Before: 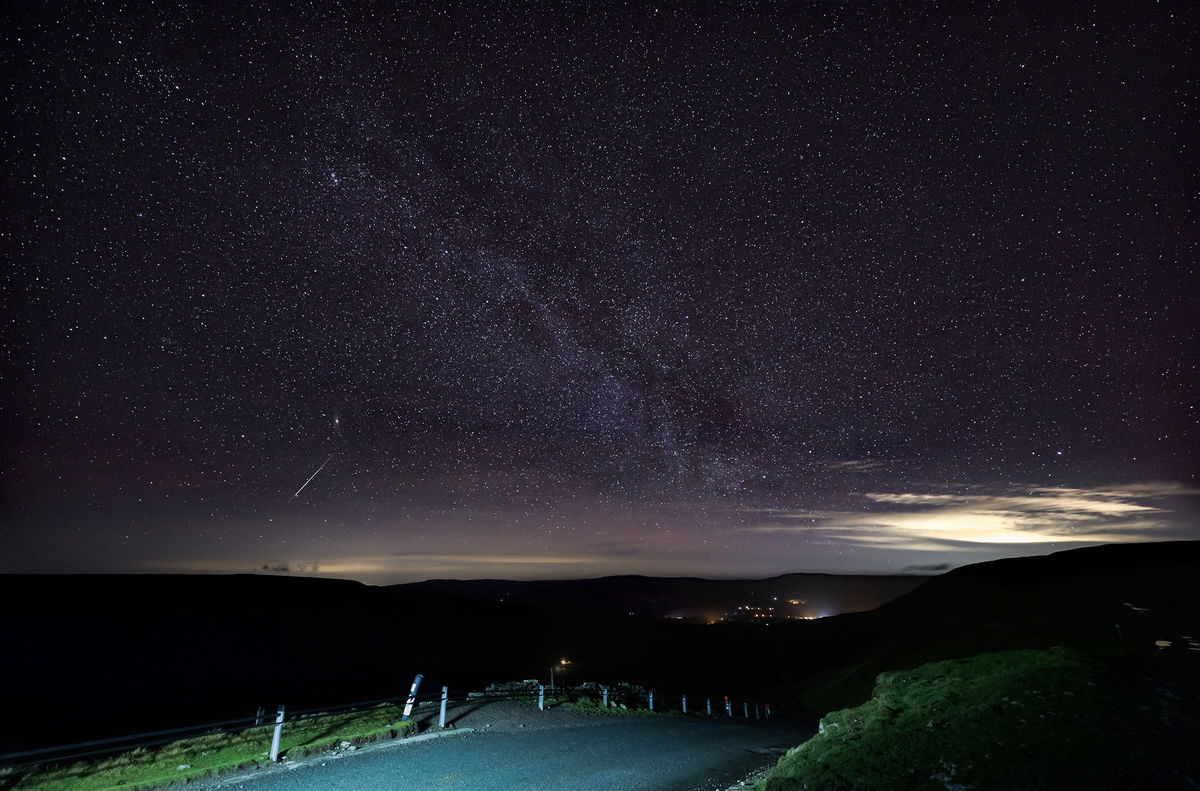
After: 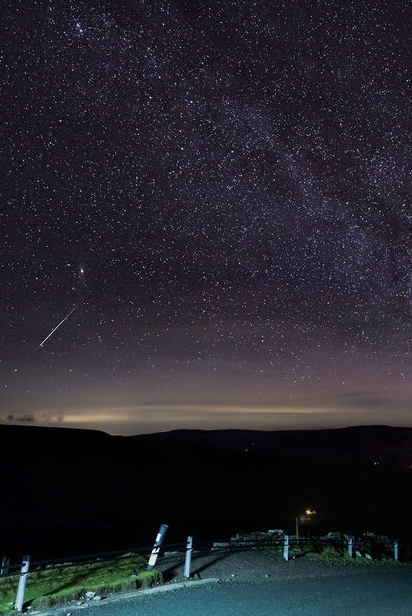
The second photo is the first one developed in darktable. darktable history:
crop and rotate: left 21.276%, top 19.085%, right 44.308%, bottom 2.99%
